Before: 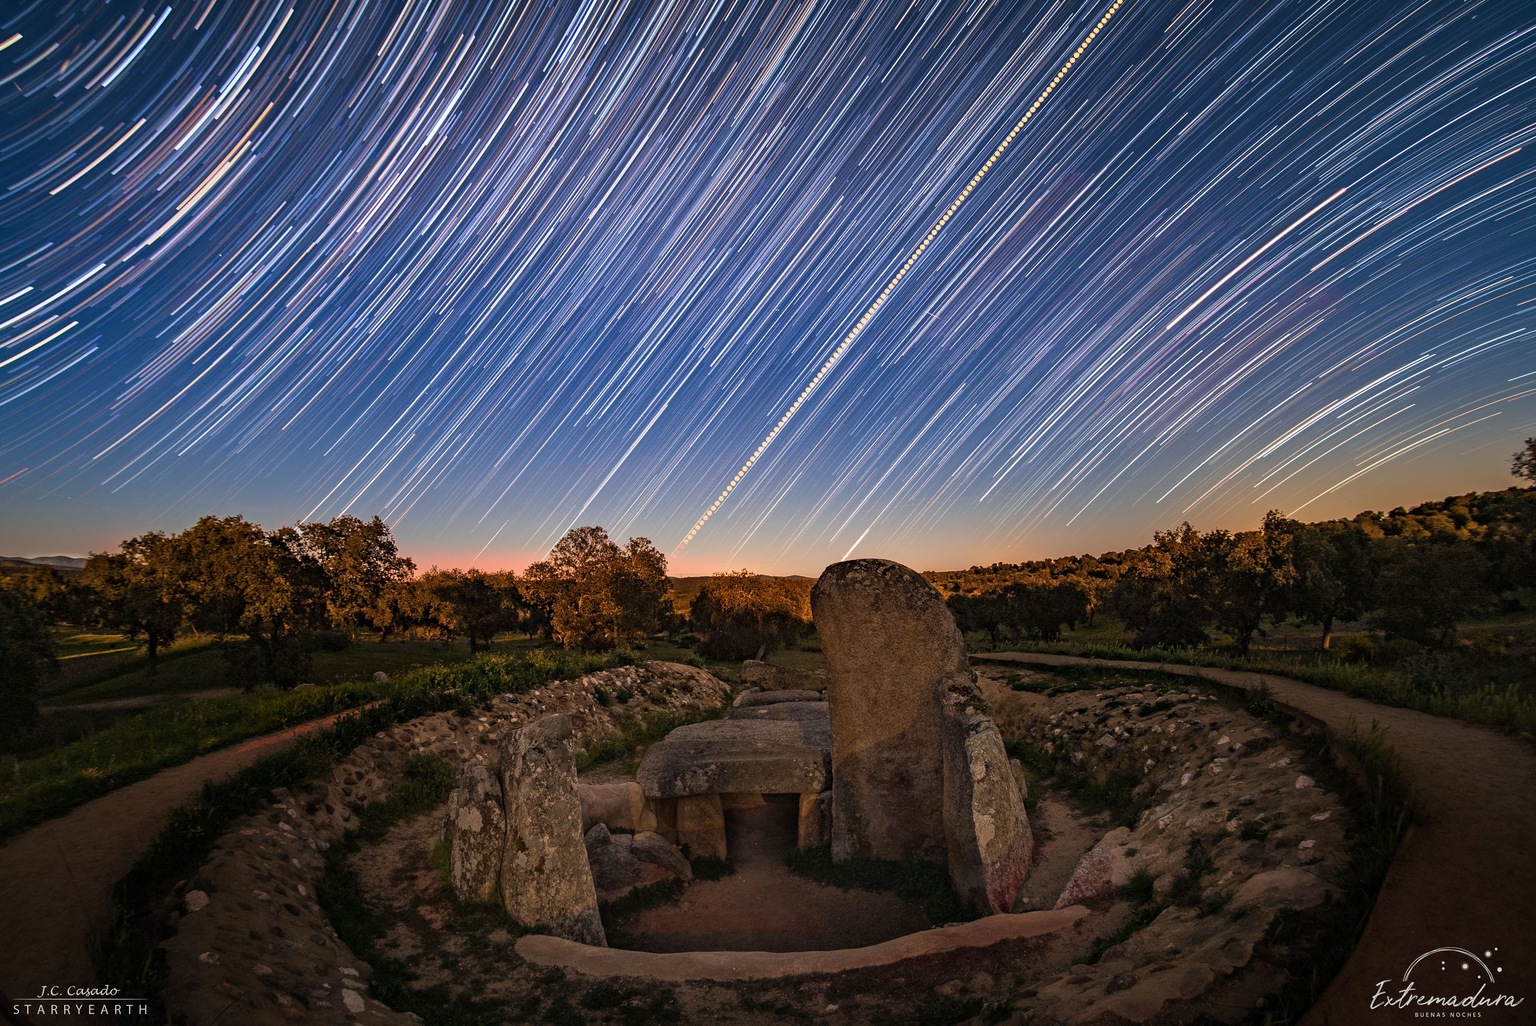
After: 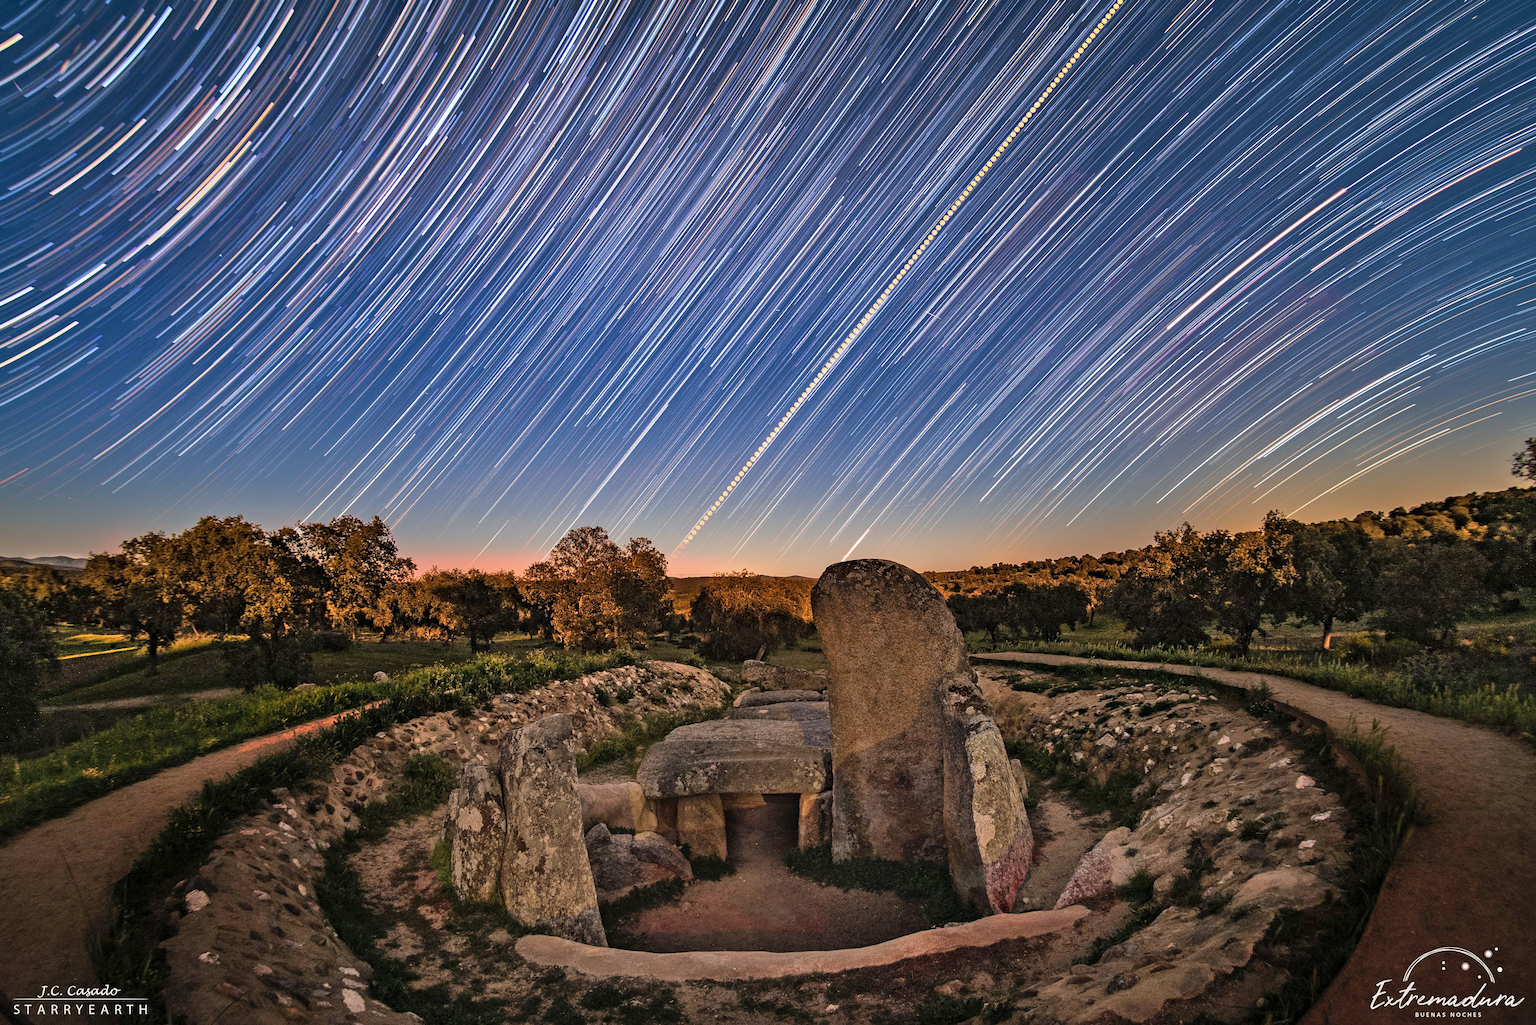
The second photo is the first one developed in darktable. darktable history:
shadows and highlights: shadows 58.81, soften with gaussian
